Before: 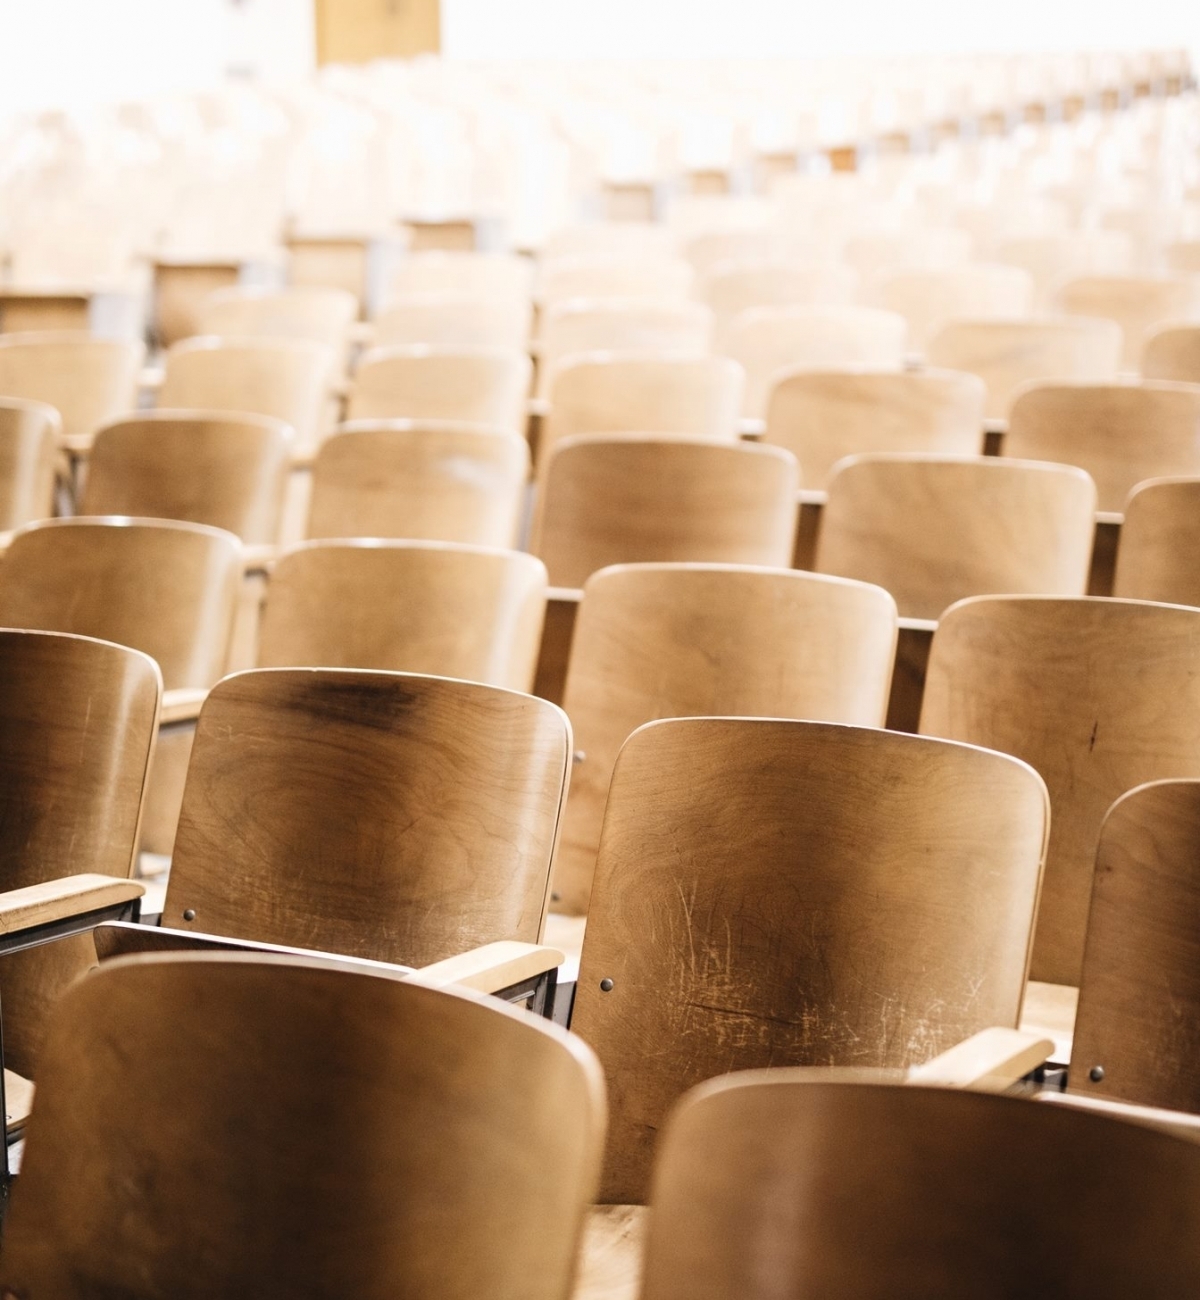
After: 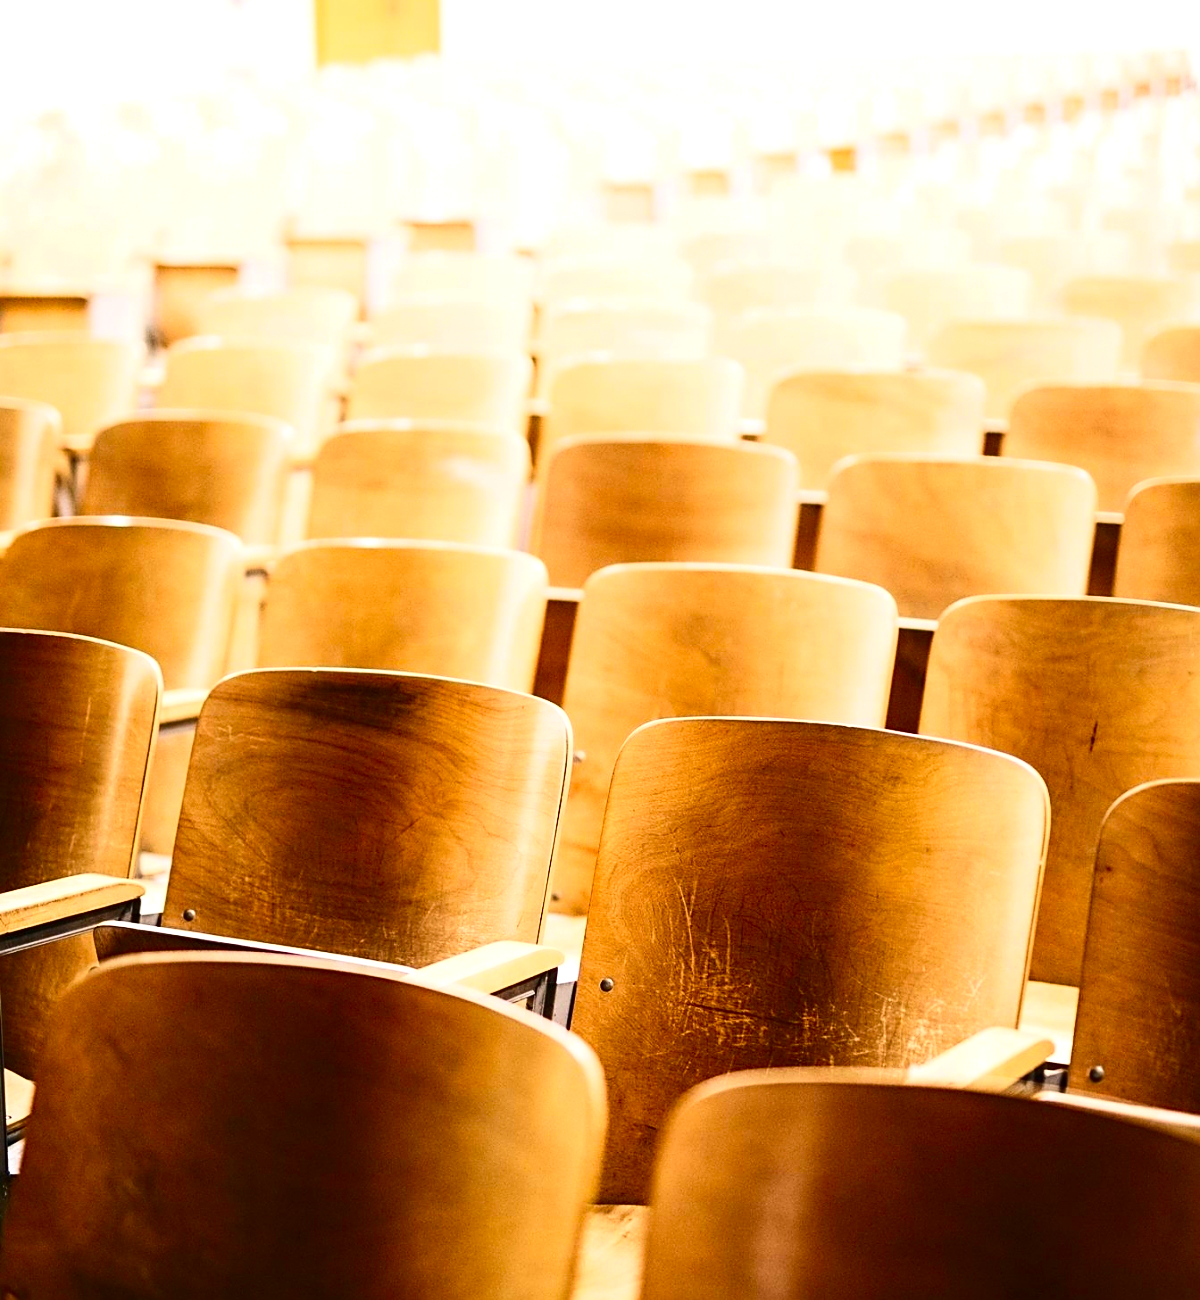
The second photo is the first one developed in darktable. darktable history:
exposure: exposure 0.25 EV, compensate highlight preservation false
sharpen: on, module defaults
contrast brightness saturation: contrast 0.266, brightness 0.011, saturation 0.856
